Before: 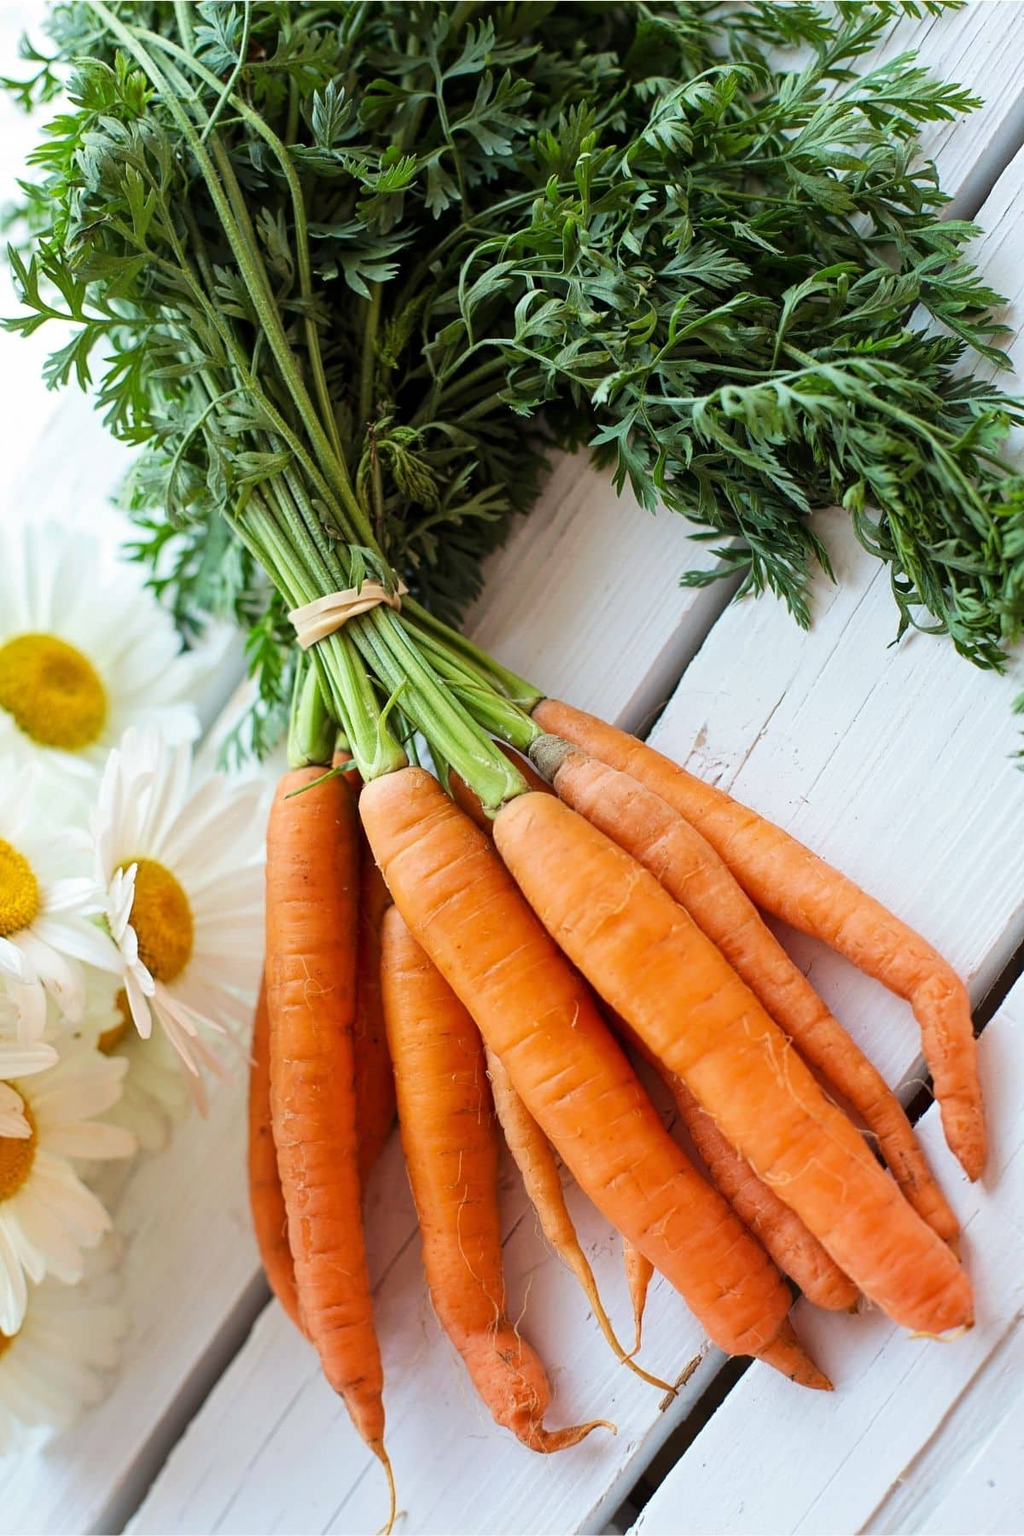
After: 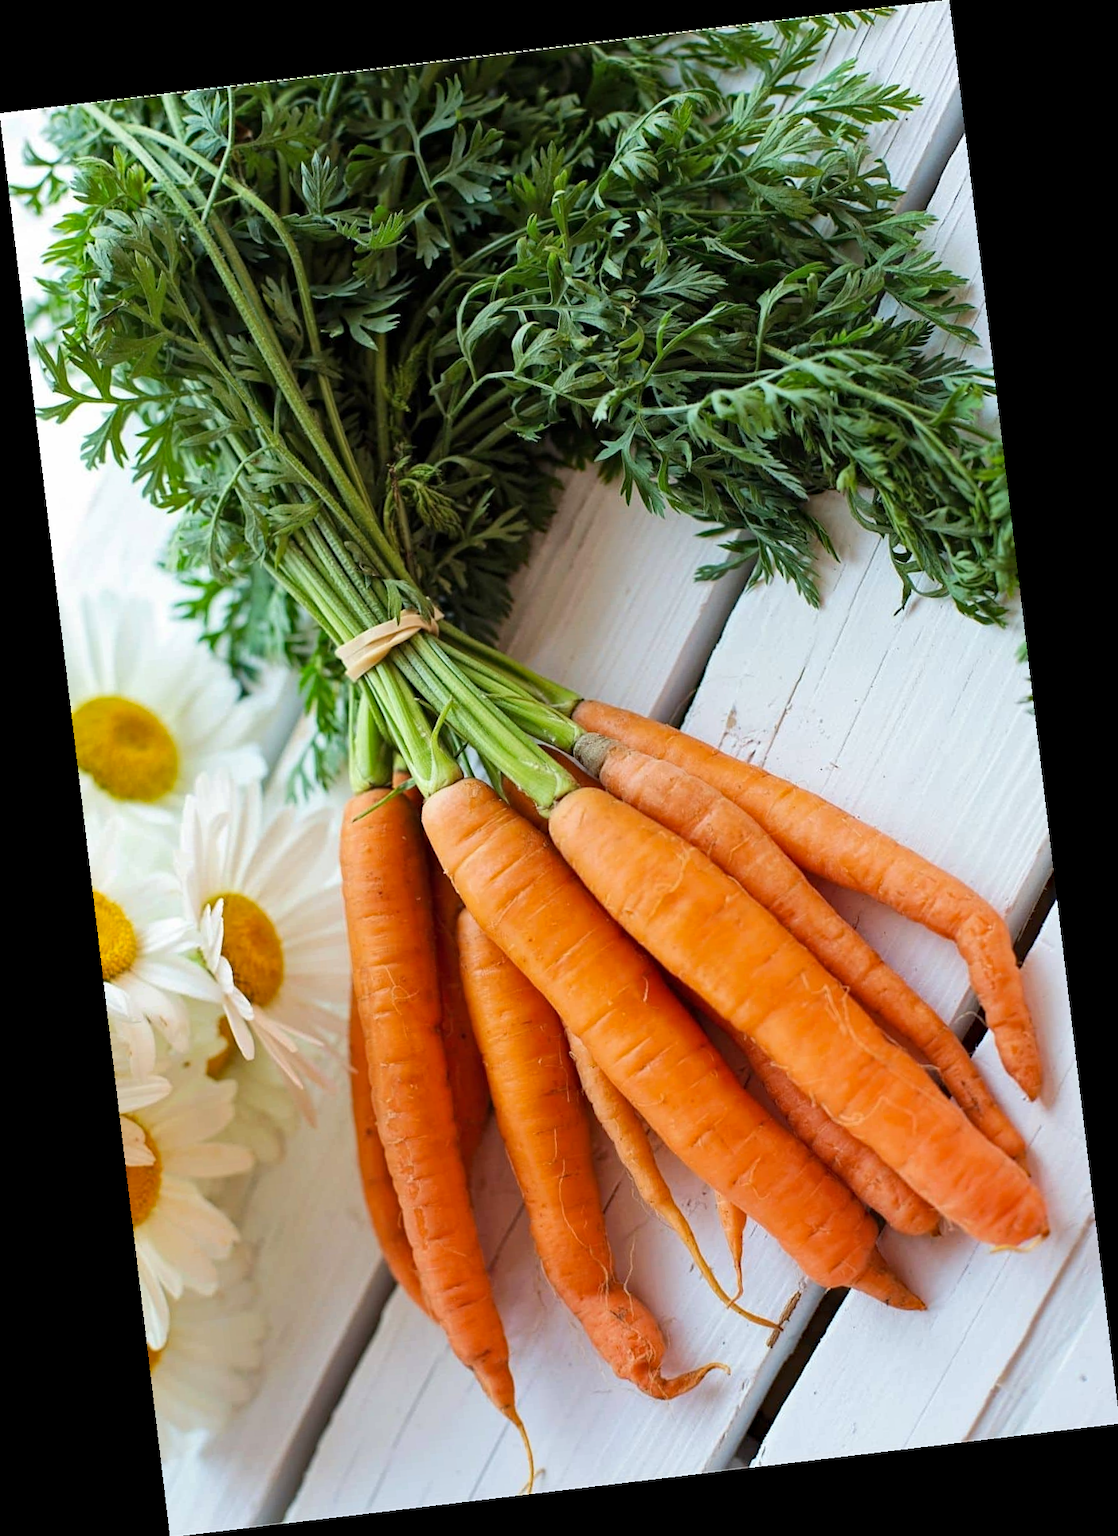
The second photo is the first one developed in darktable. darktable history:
haze removal: compatibility mode true, adaptive false
rotate and perspective: rotation -6.83°, automatic cropping off
shadows and highlights: radius 125.46, shadows 21.19, highlights -21.19, low approximation 0.01
